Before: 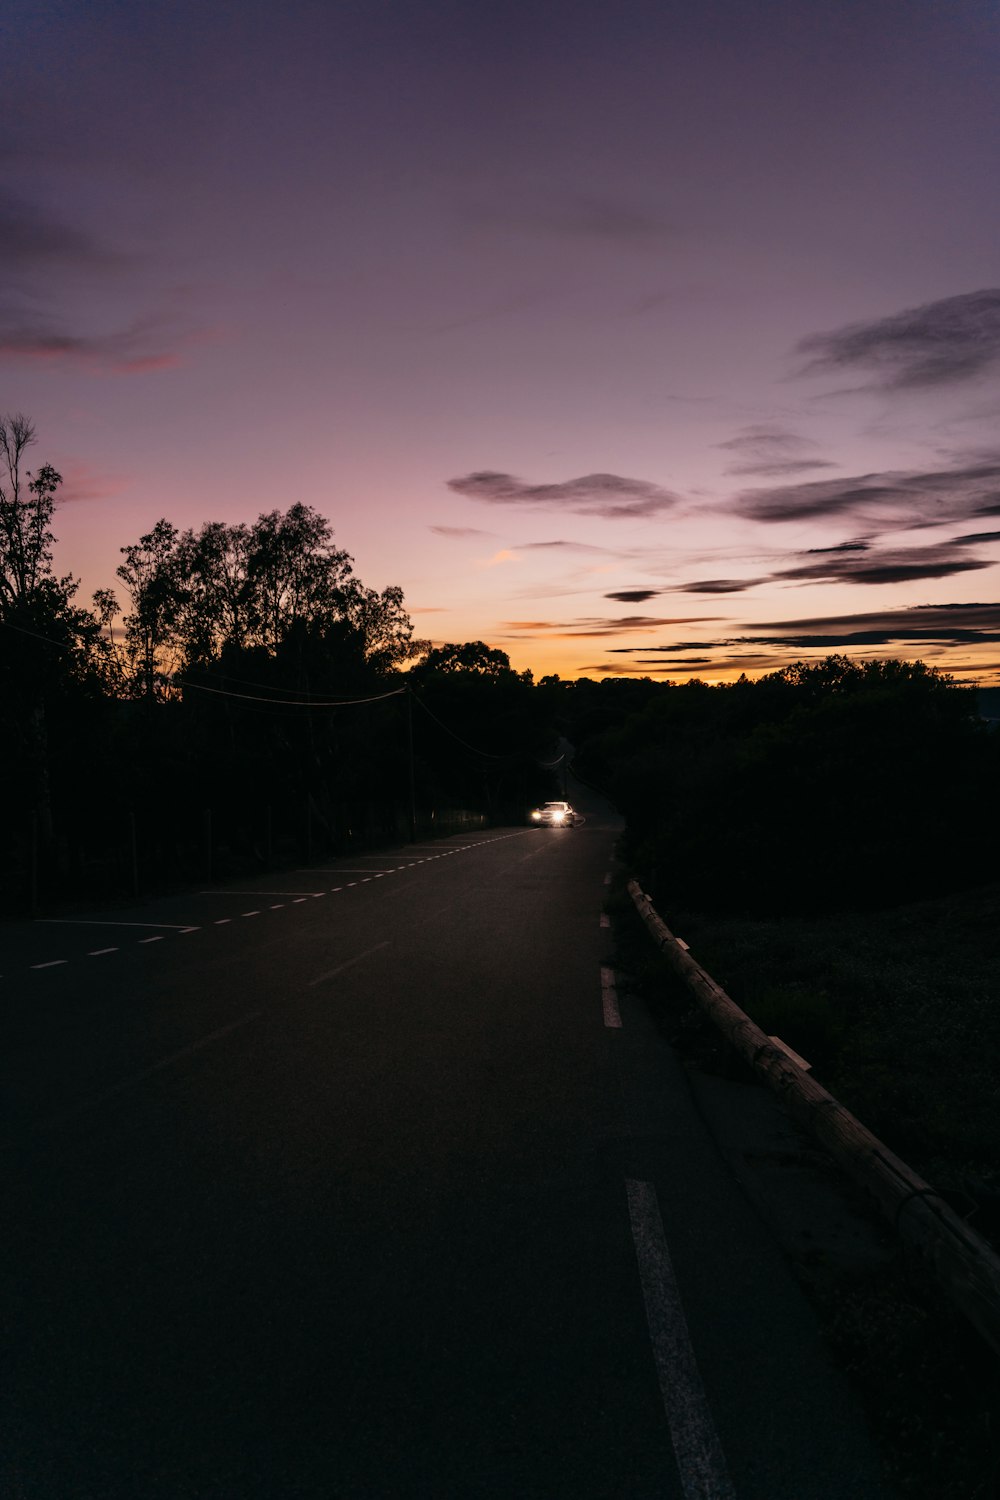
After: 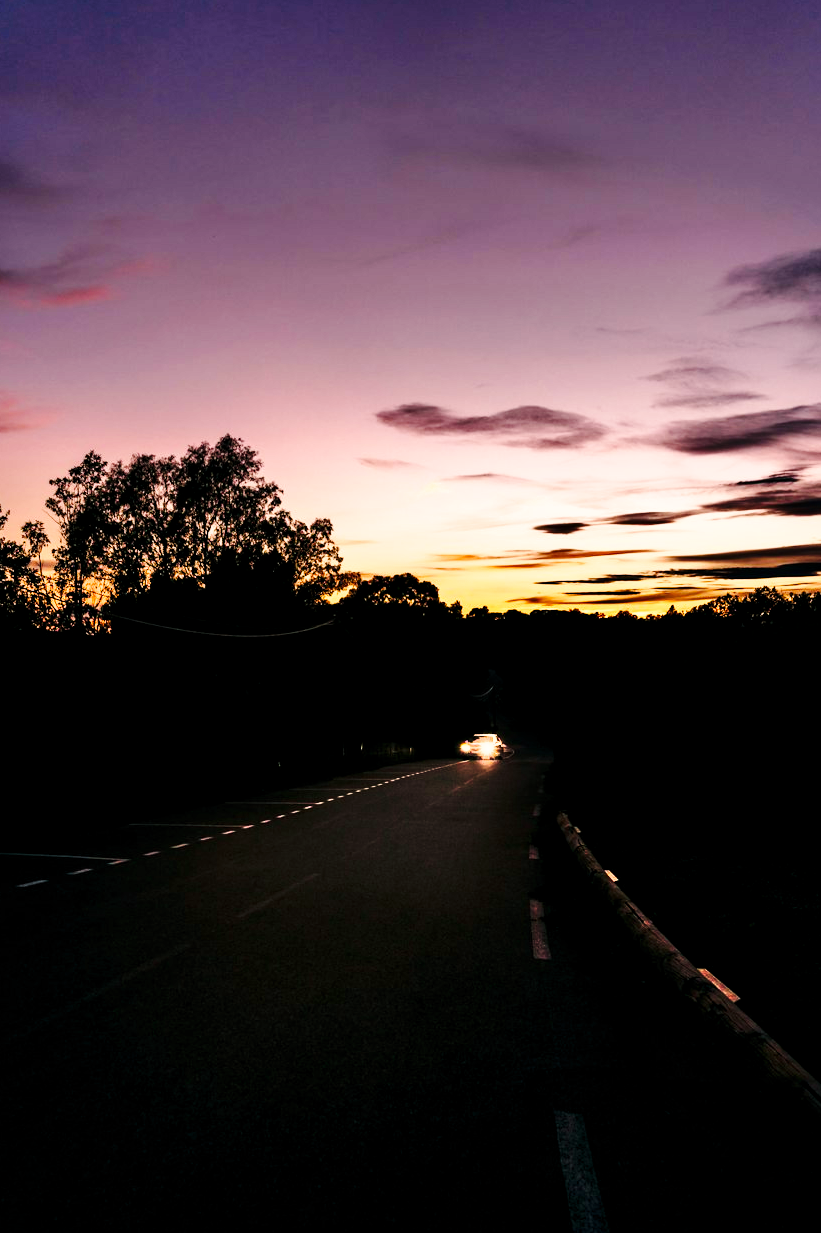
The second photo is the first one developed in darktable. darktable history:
base curve: curves: ch0 [(0, 0) (0.036, 0.025) (0.121, 0.166) (0.206, 0.329) (0.605, 0.79) (1, 1)], preserve colors none
shadows and highlights: low approximation 0.01, soften with gaussian
crop and rotate: left 7.196%, top 4.574%, right 10.605%, bottom 13.178%
color balance rgb: shadows lift › chroma 2%, shadows lift › hue 185.64°, power › luminance 1.48%, highlights gain › chroma 3%, highlights gain › hue 54.51°, global offset › luminance -0.4%, perceptual saturation grading › highlights -18.47%, perceptual saturation grading › mid-tones 6.62%, perceptual saturation grading › shadows 28.22%, perceptual brilliance grading › highlights 15.68%, perceptual brilliance grading › shadows -14.29%, global vibrance 25.96%, contrast 6.45%
